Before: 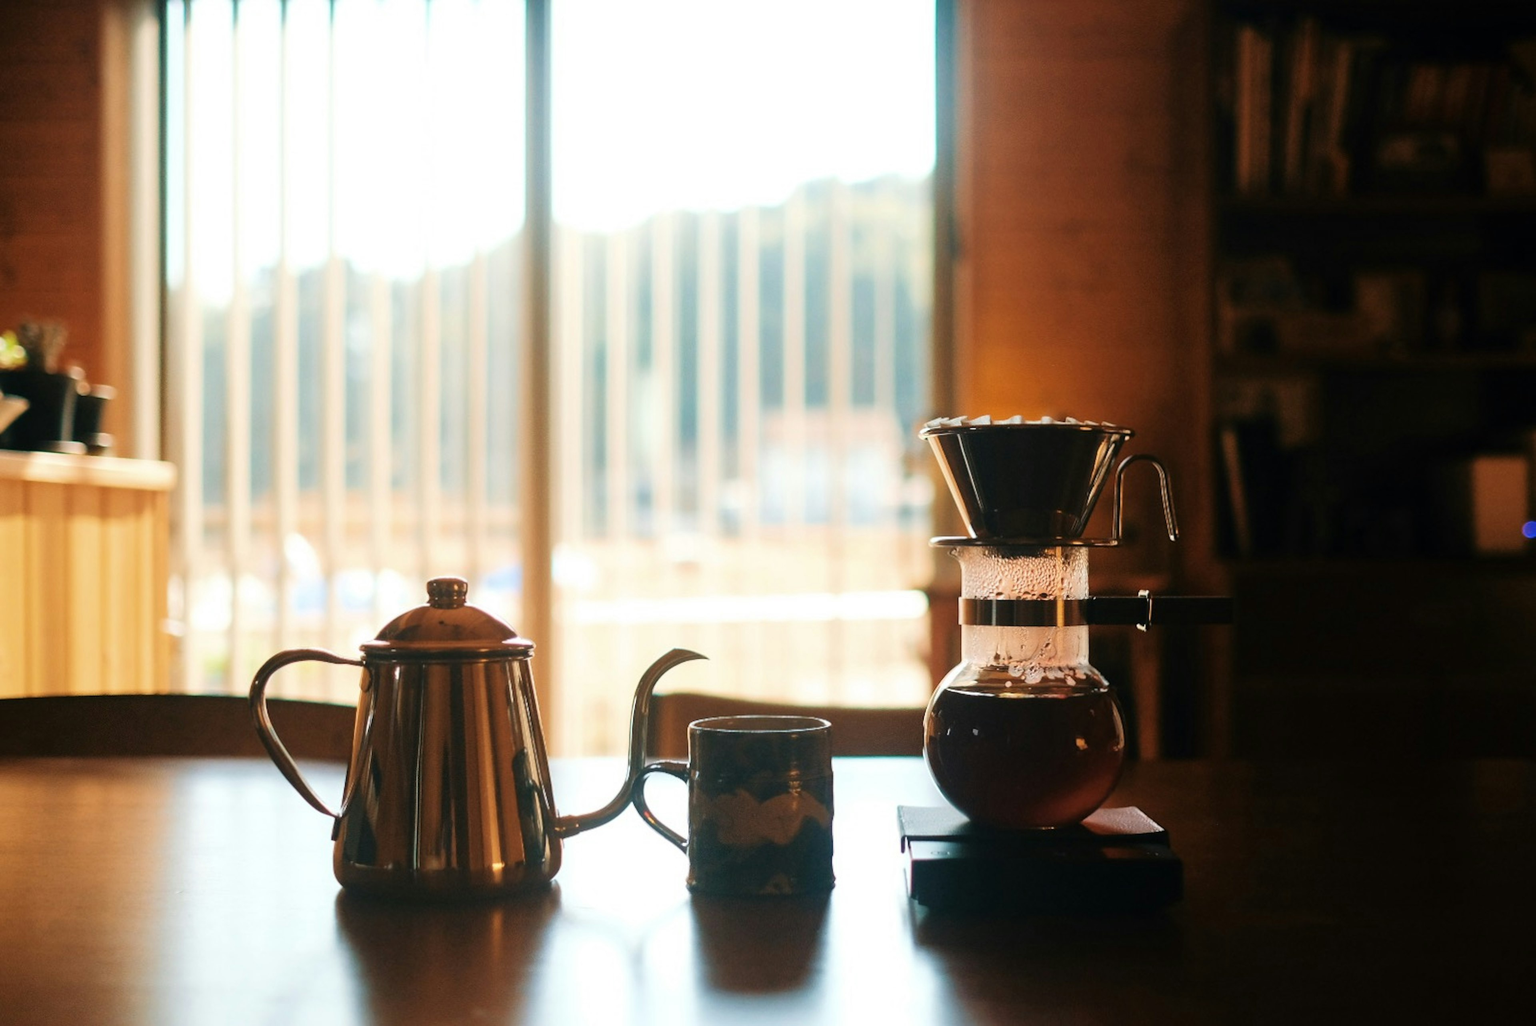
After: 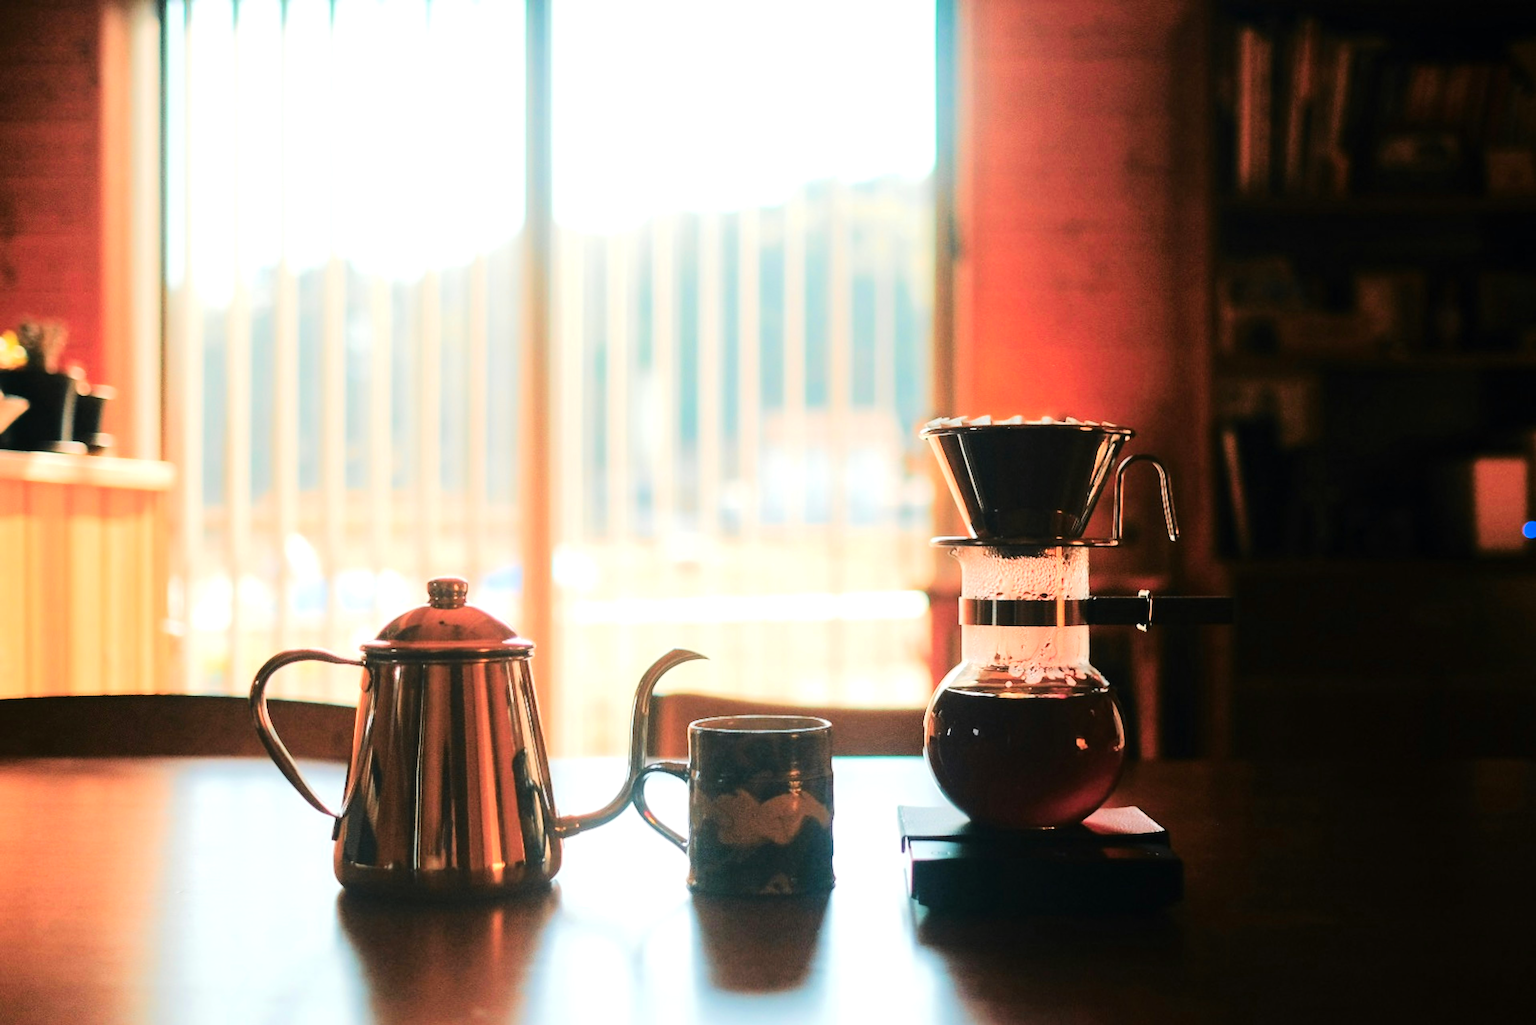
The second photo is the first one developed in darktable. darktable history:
color zones: curves: ch1 [(0.263, 0.53) (0.376, 0.287) (0.487, 0.512) (0.748, 0.547) (1, 0.513)]; ch2 [(0.262, 0.45) (0.751, 0.477)]
tone equalizer: -7 EV 0.149 EV, -6 EV 0.562 EV, -5 EV 1.12 EV, -4 EV 1.34 EV, -3 EV 1.14 EV, -2 EV 0.6 EV, -1 EV 0.153 EV, edges refinement/feathering 500, mask exposure compensation -1.57 EV, preserve details no
